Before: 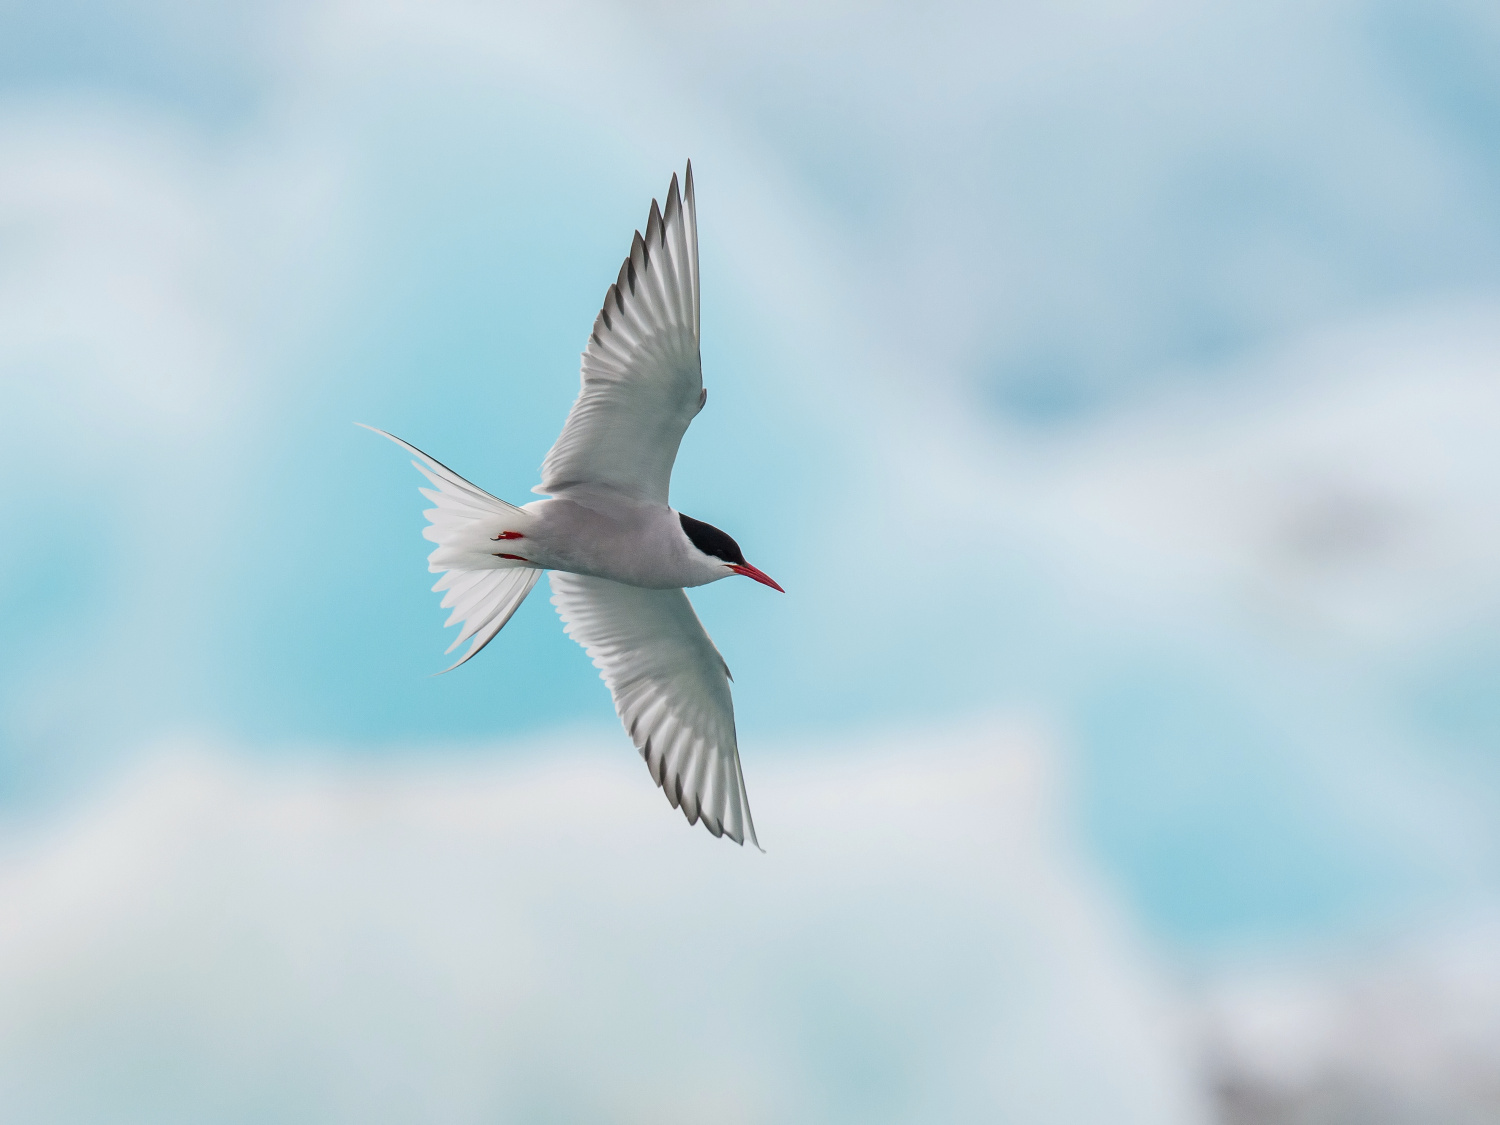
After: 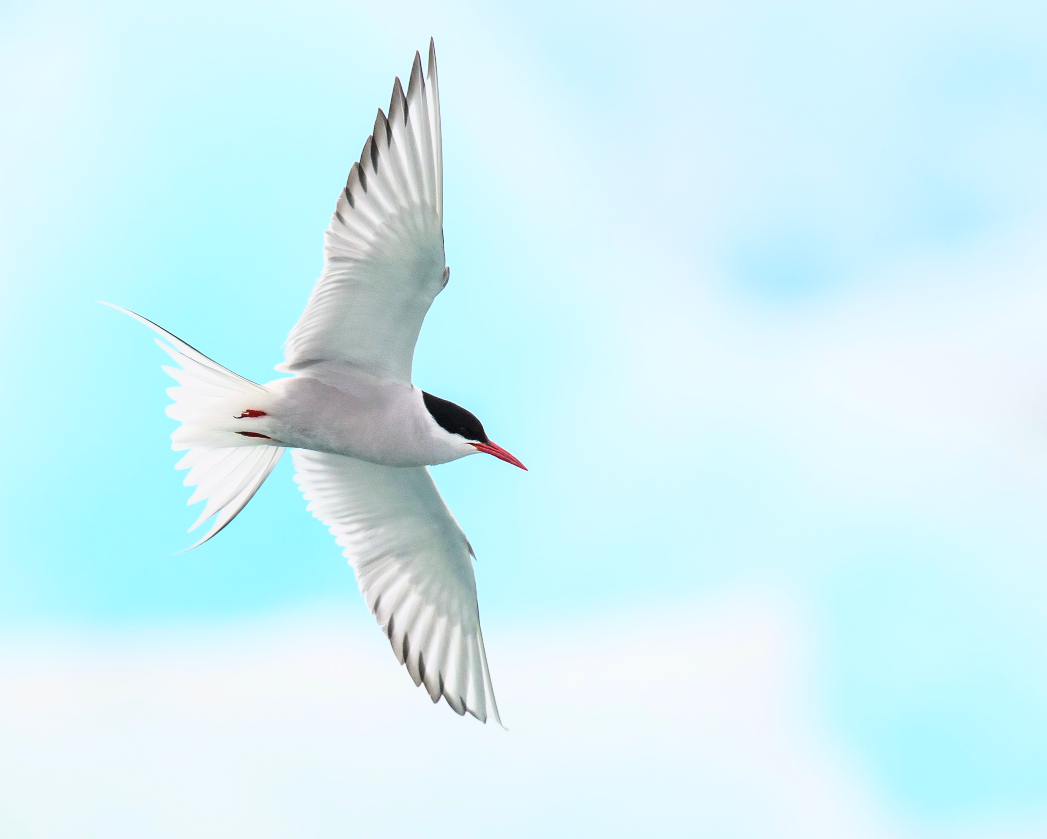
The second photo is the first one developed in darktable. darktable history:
base curve: curves: ch0 [(0, 0) (0.028, 0.03) (0.121, 0.232) (0.46, 0.748) (0.859, 0.968) (1, 1)]
crop and rotate: left 17.146%, top 10.875%, right 13.024%, bottom 14.485%
color correction: highlights a* -0.156, highlights b* 0.071
contrast brightness saturation: contrast 0.053, brightness 0.07, saturation 0.009
